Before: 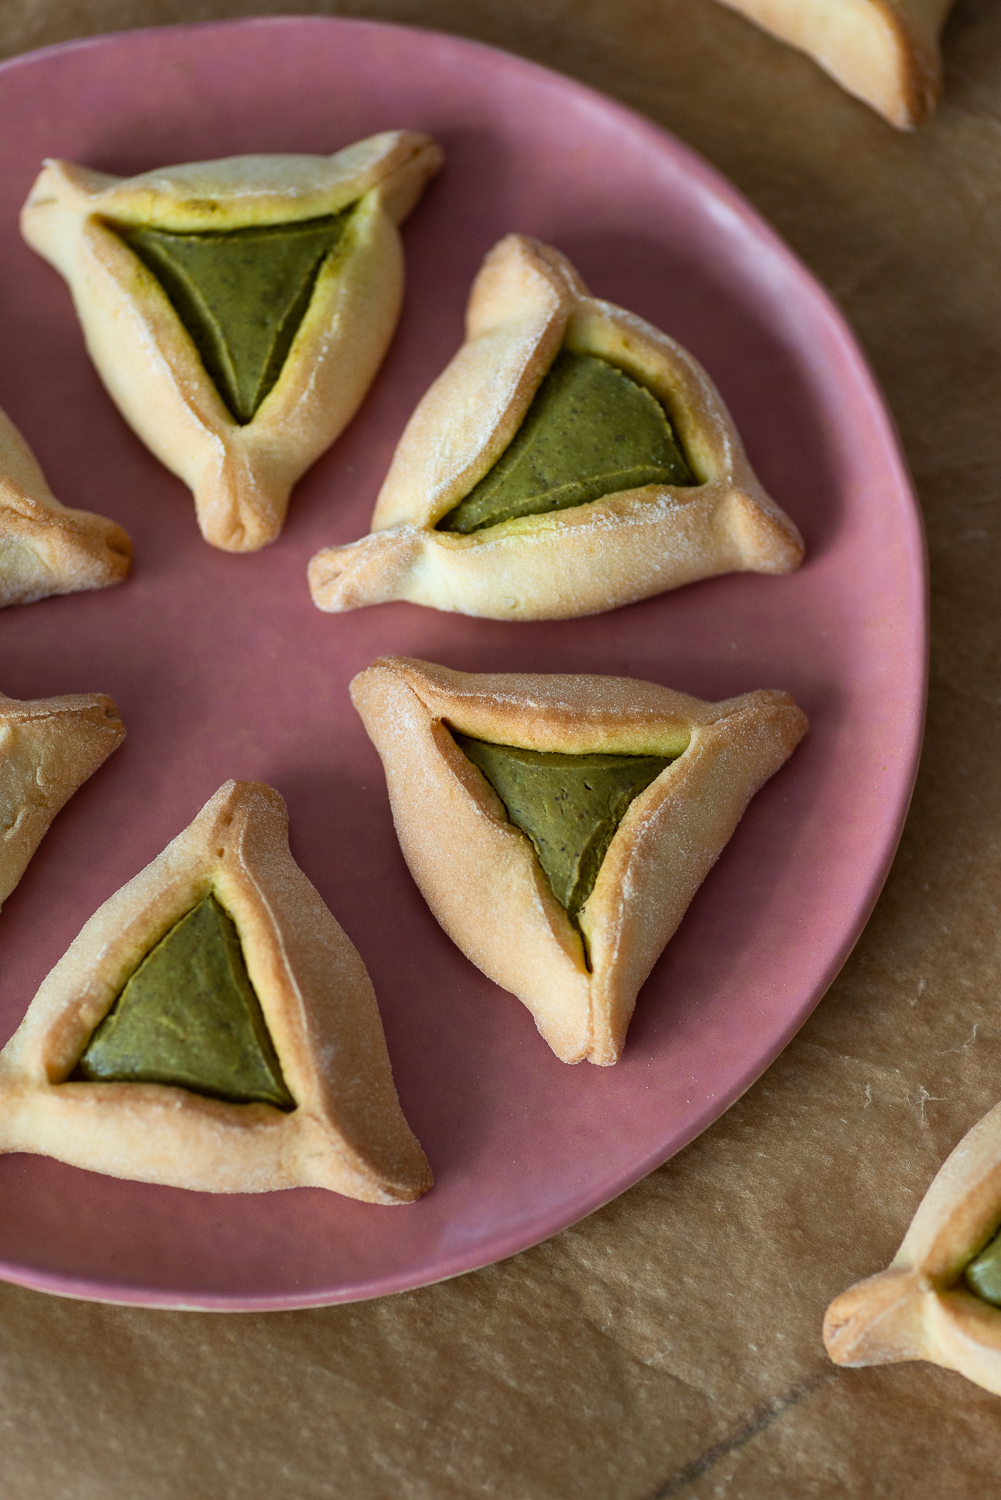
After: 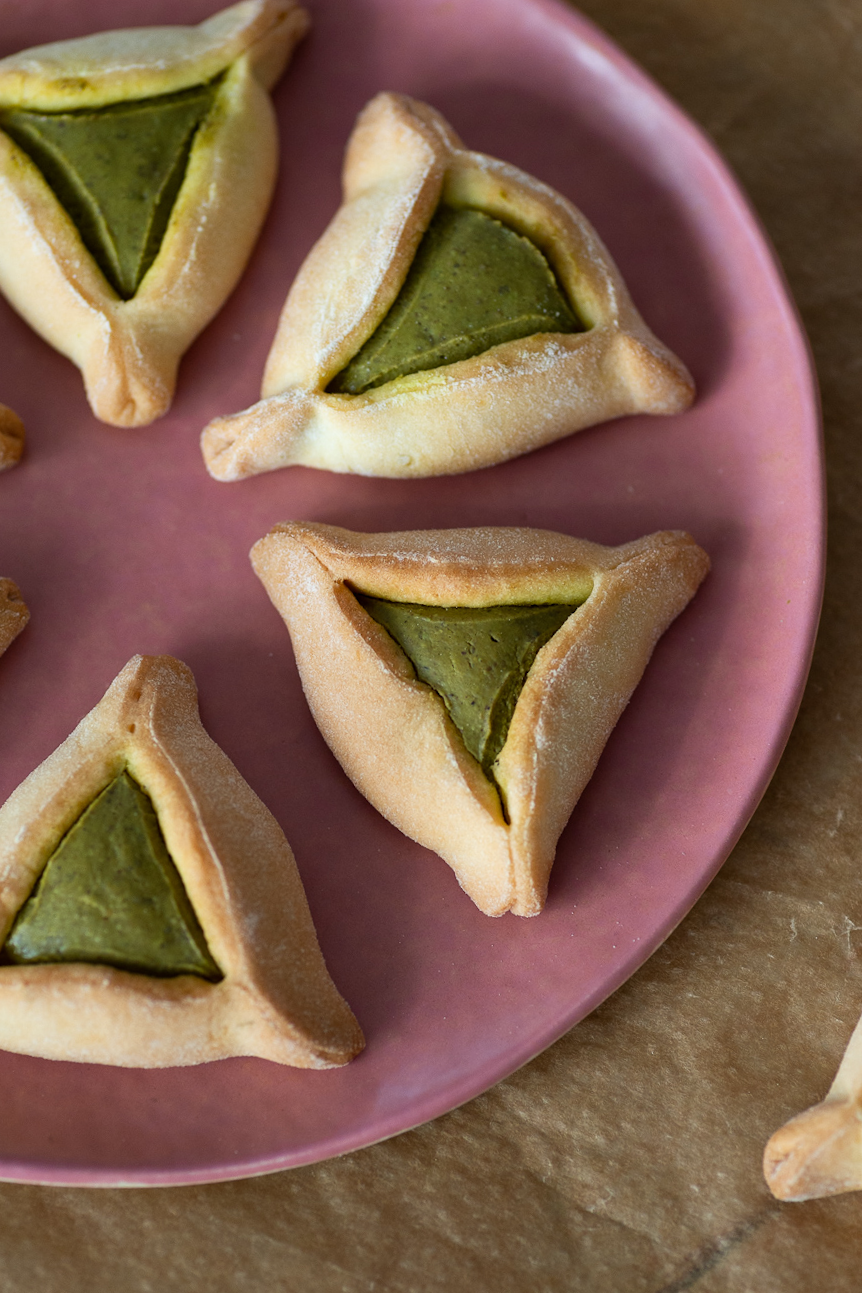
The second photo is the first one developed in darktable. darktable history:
crop and rotate: angle 3.67°, left 5.806%, top 5.711%
